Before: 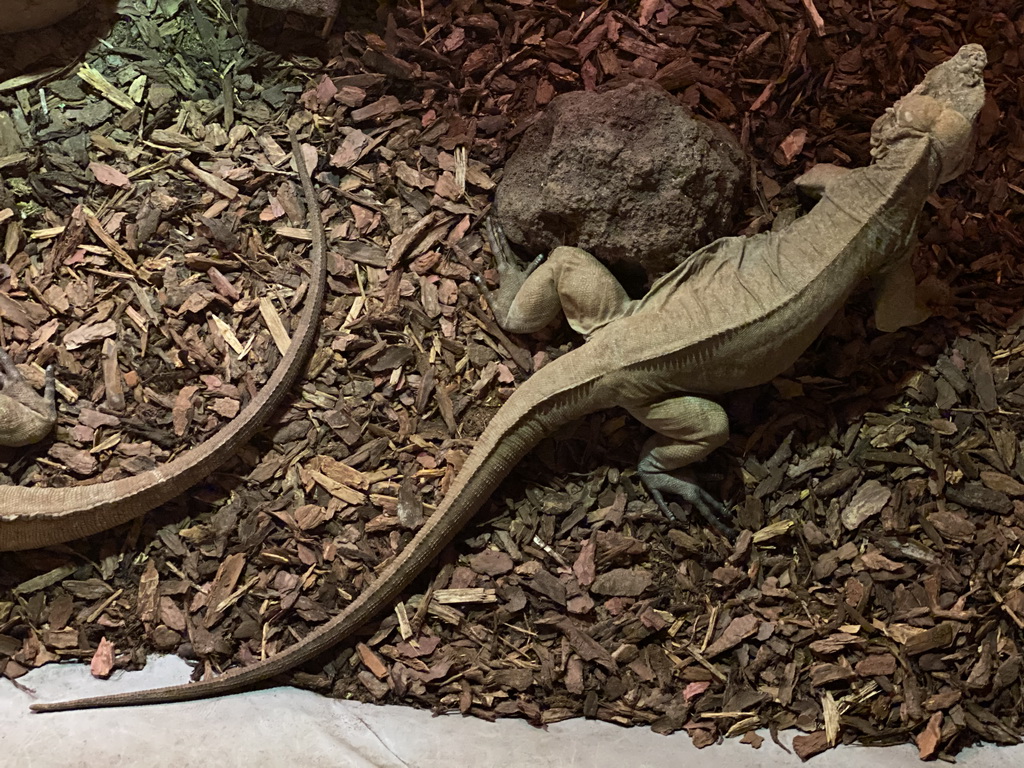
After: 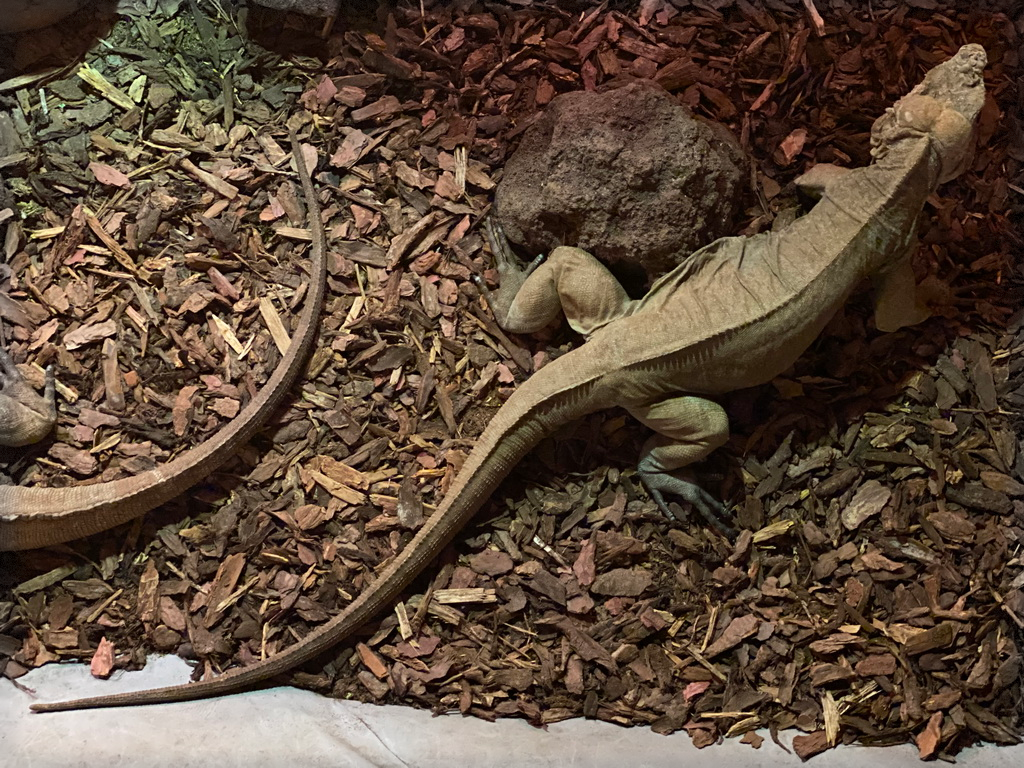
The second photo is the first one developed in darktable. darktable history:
vignetting: fall-off start 93.96%, fall-off radius 6.18%, brightness -0.159, automatic ratio true, width/height ratio 1.331, shape 0.041, dithering 8-bit output
